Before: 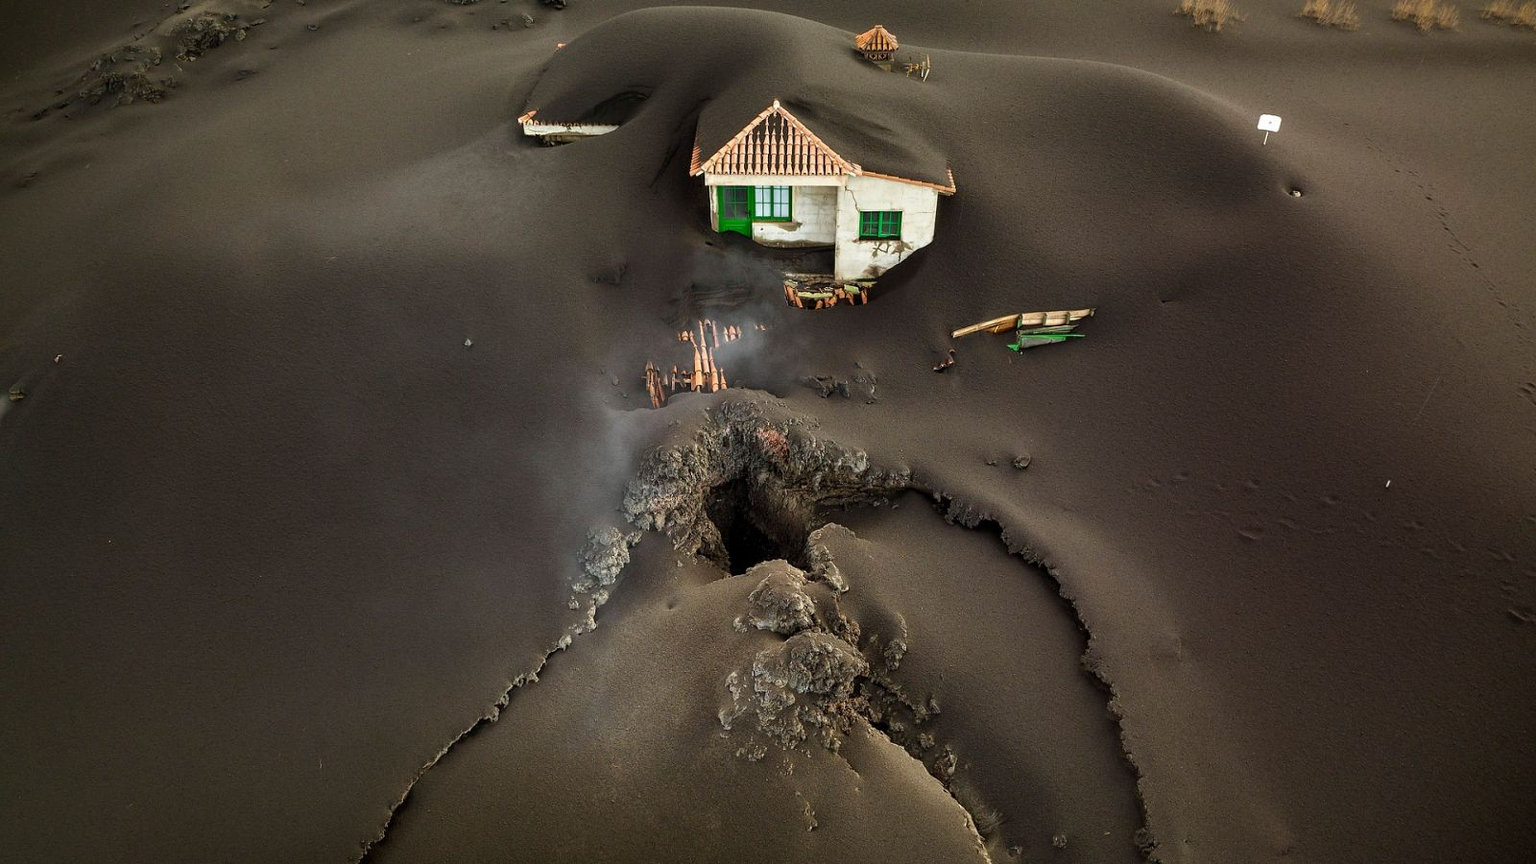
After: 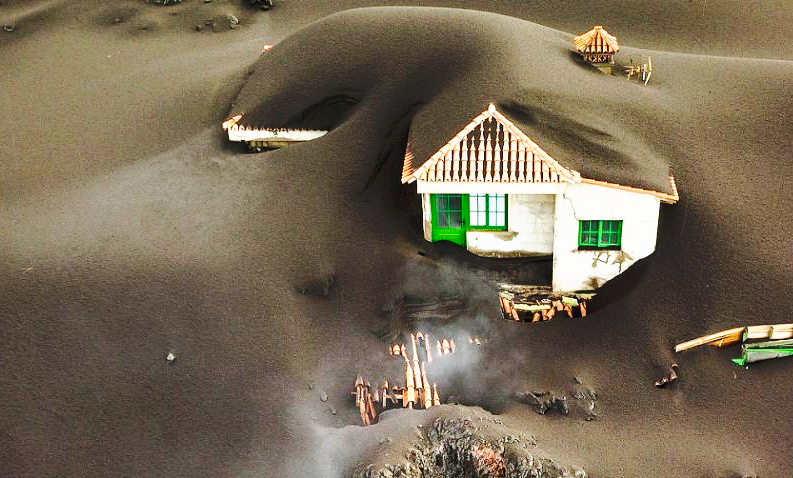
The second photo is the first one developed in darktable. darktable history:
base curve: curves: ch0 [(0, 0) (0.032, 0.037) (0.105, 0.228) (0.435, 0.76) (0.856, 0.983) (1, 1)], preserve colors none
crop: left 19.814%, right 30.587%, bottom 46.878%
tone curve: curves: ch0 [(0, 0) (0.003, 0.024) (0.011, 0.029) (0.025, 0.044) (0.044, 0.072) (0.069, 0.104) (0.1, 0.131) (0.136, 0.159) (0.177, 0.191) (0.224, 0.245) (0.277, 0.298) (0.335, 0.354) (0.399, 0.428) (0.468, 0.503) (0.543, 0.596) (0.623, 0.684) (0.709, 0.781) (0.801, 0.843) (0.898, 0.946) (1, 1)], preserve colors none
color correction: highlights b* -0.042
exposure: compensate exposure bias true, compensate highlight preservation false
shadows and highlights: soften with gaussian
